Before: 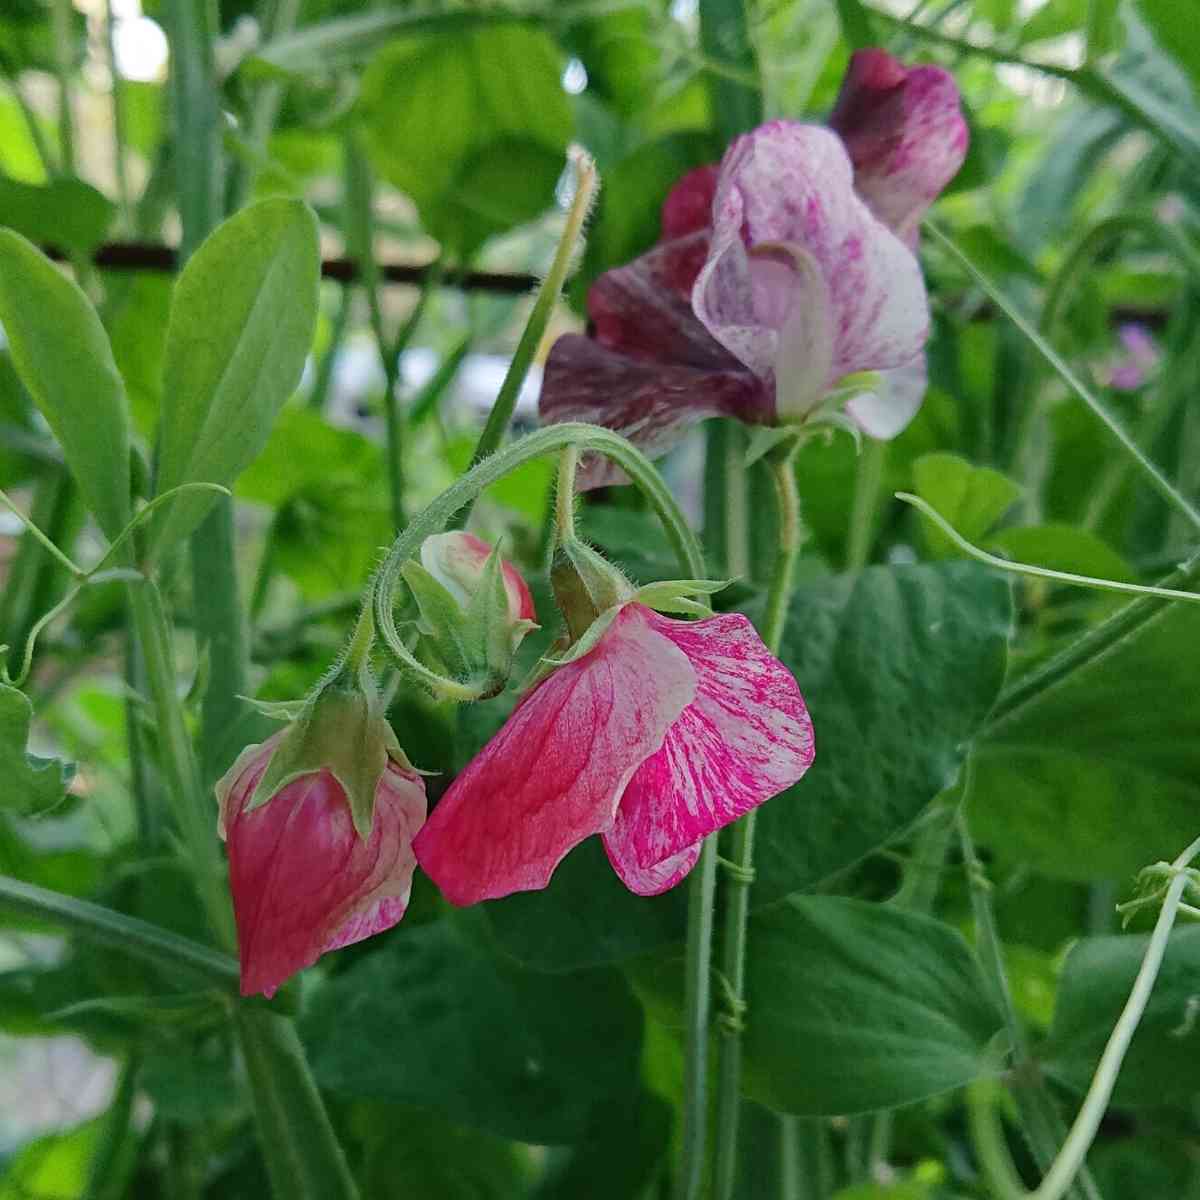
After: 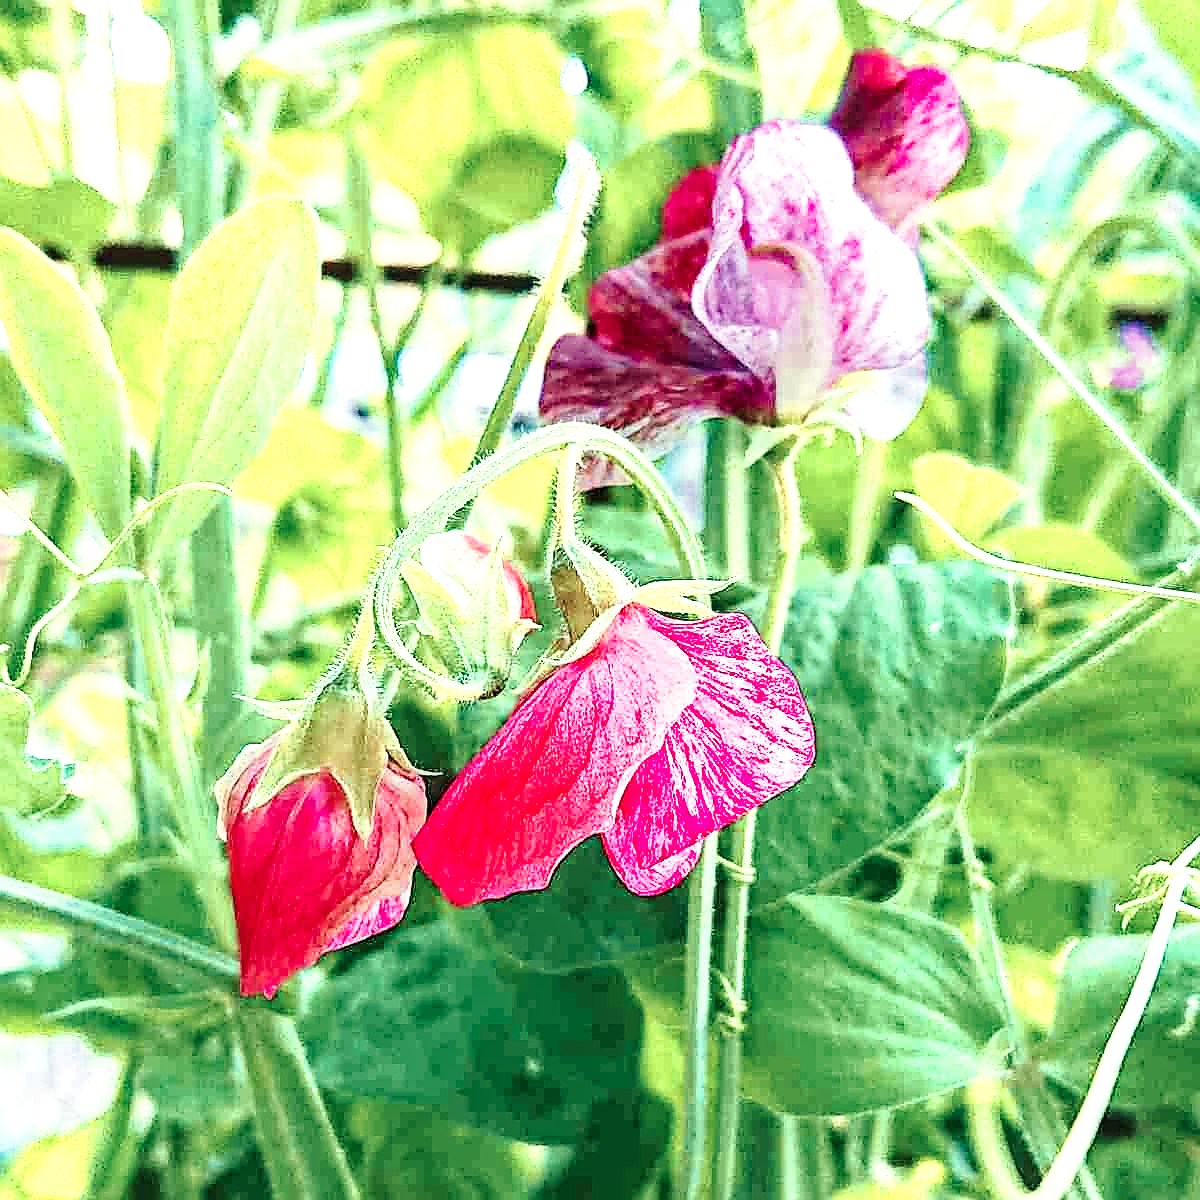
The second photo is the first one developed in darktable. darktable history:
velvia: strength 36.09%
exposure: black level correction 0, exposure 1.098 EV, compensate highlight preservation false
local contrast: detail 130%
color zones: curves: ch0 [(0, 0.473) (0.001, 0.473) (0.226, 0.548) (0.4, 0.589) (0.525, 0.54) (0.728, 0.403) (0.999, 0.473) (1, 0.473)]; ch1 [(0, 0.619) (0.001, 0.619) (0.234, 0.388) (0.4, 0.372) (0.528, 0.422) (0.732, 0.53) (0.999, 0.619) (1, 0.619)]; ch2 [(0, 0.547) (0.001, 0.547) (0.226, 0.45) (0.4, 0.525) (0.525, 0.585) (0.8, 0.511) (0.999, 0.547) (1, 0.547)]
haze removal: compatibility mode true, adaptive false
sharpen: radius 1.396, amount 1.267, threshold 0.711
base curve: curves: ch0 [(0, 0) (0.028, 0.03) (0.121, 0.232) (0.46, 0.748) (0.859, 0.968) (1, 1)], preserve colors none
